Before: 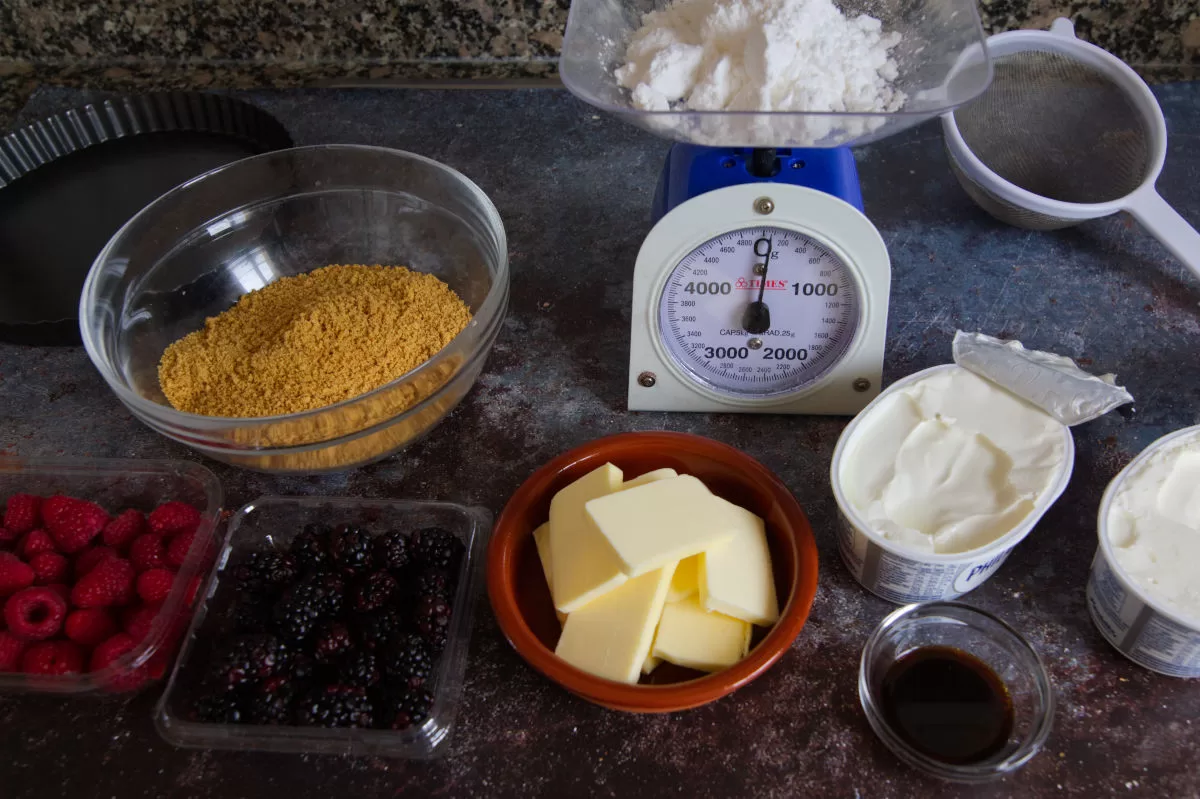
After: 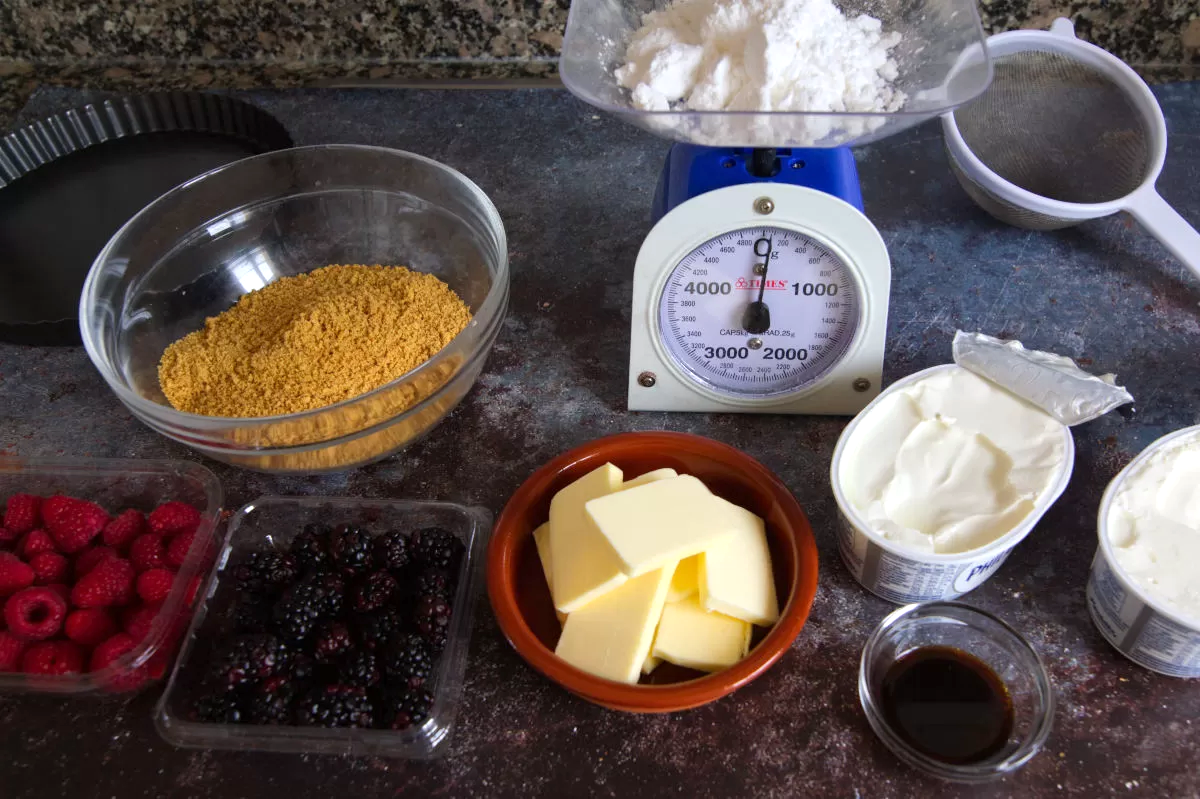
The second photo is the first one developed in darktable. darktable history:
exposure: exposure 0.493 EV, compensate highlight preservation false
